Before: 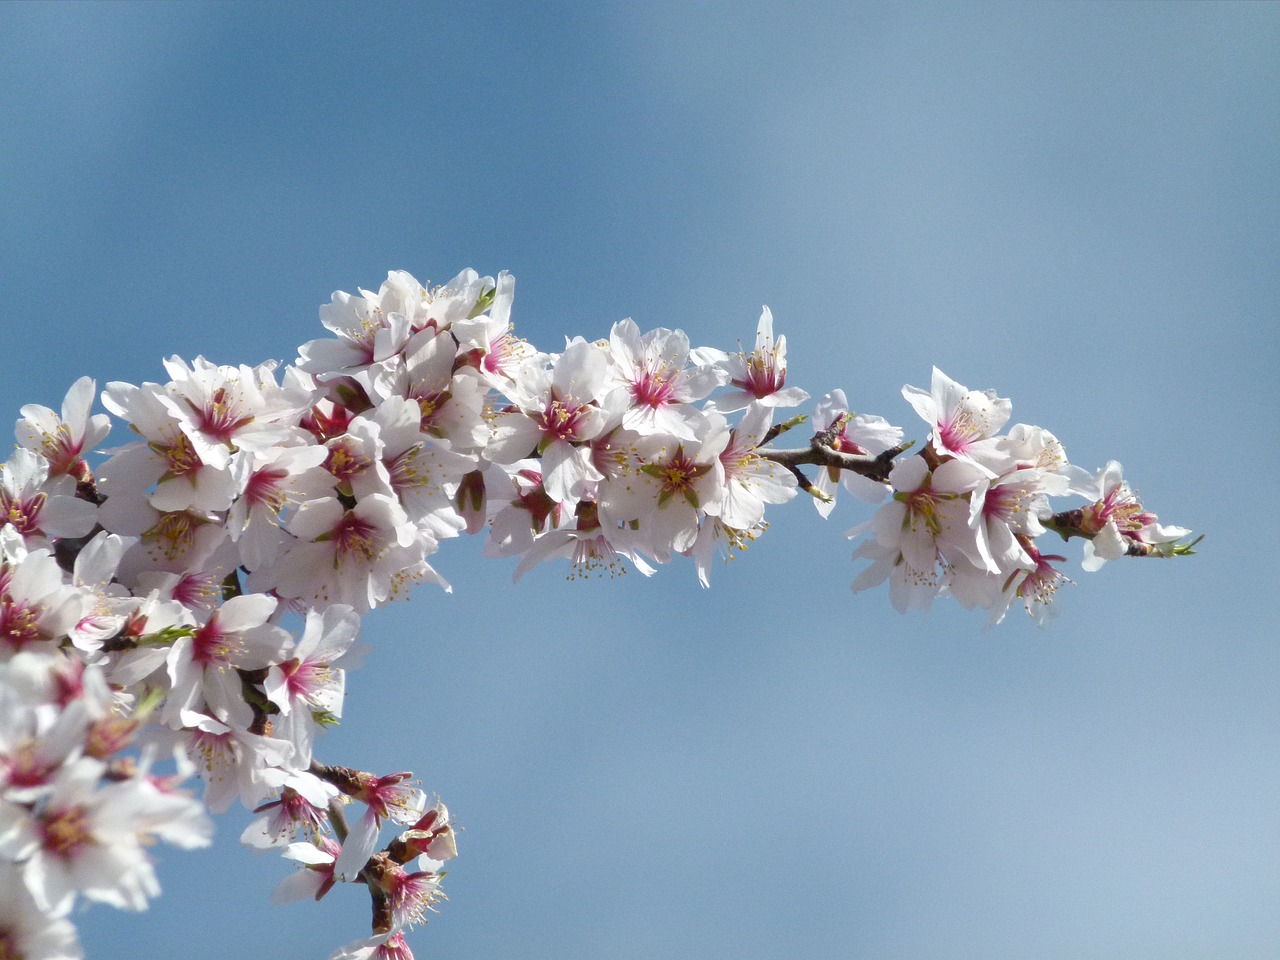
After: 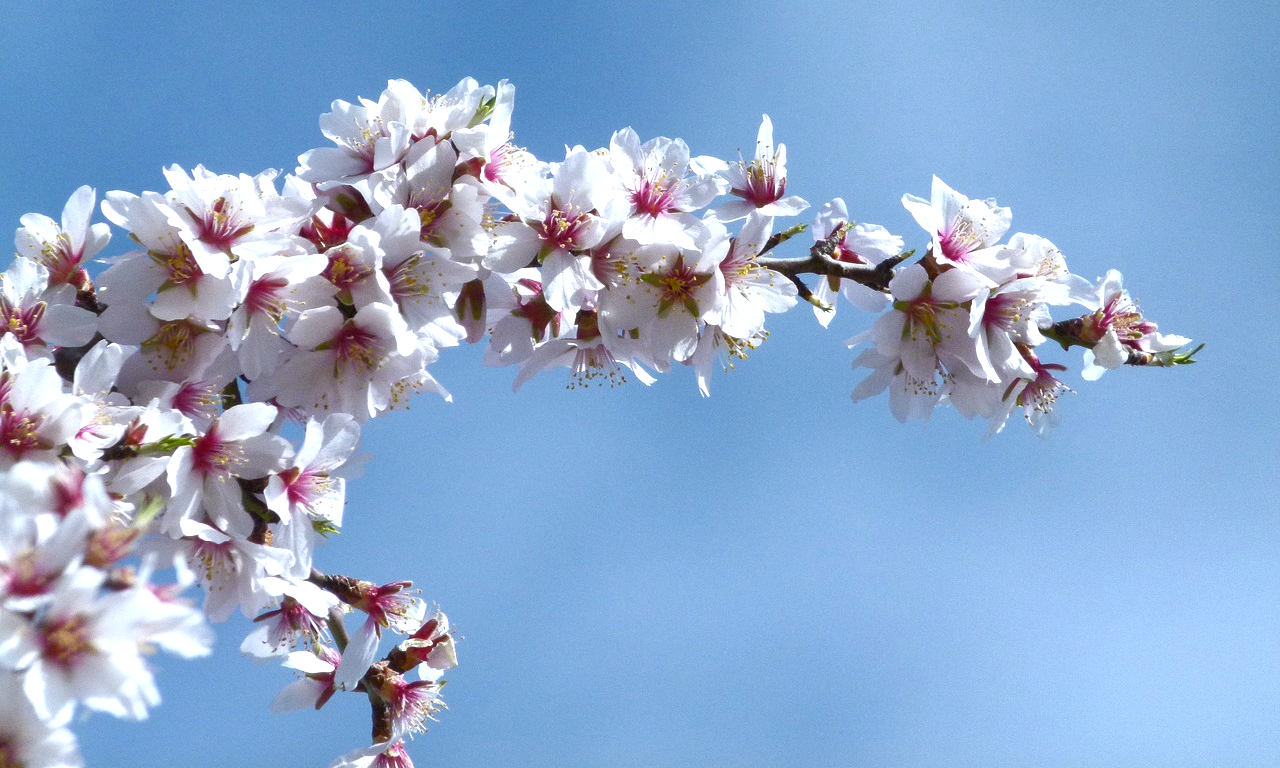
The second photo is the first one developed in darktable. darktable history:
exposure: black level correction 0.001, exposure 0.5 EV, compensate exposure bias true, compensate highlight preservation false
crop and rotate: top 19.998%
shadows and highlights: radius 264.75, soften with gaussian
white balance: red 0.954, blue 1.079
